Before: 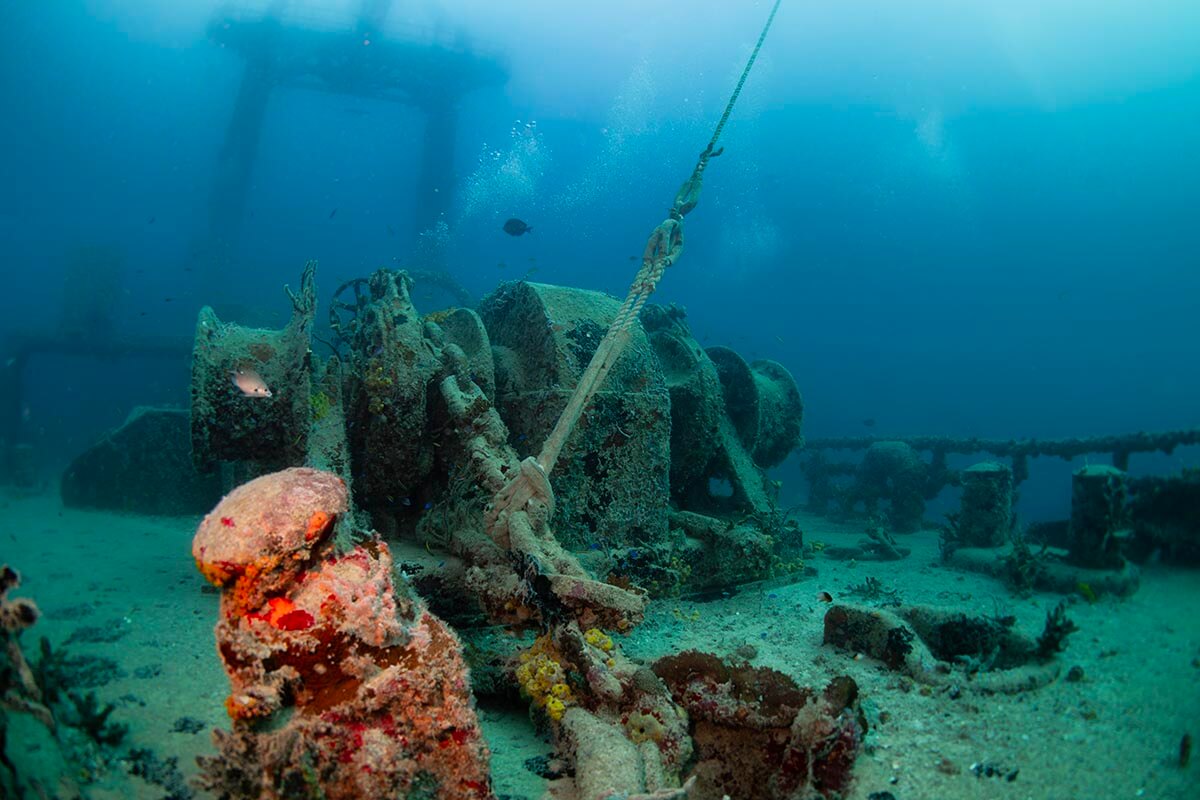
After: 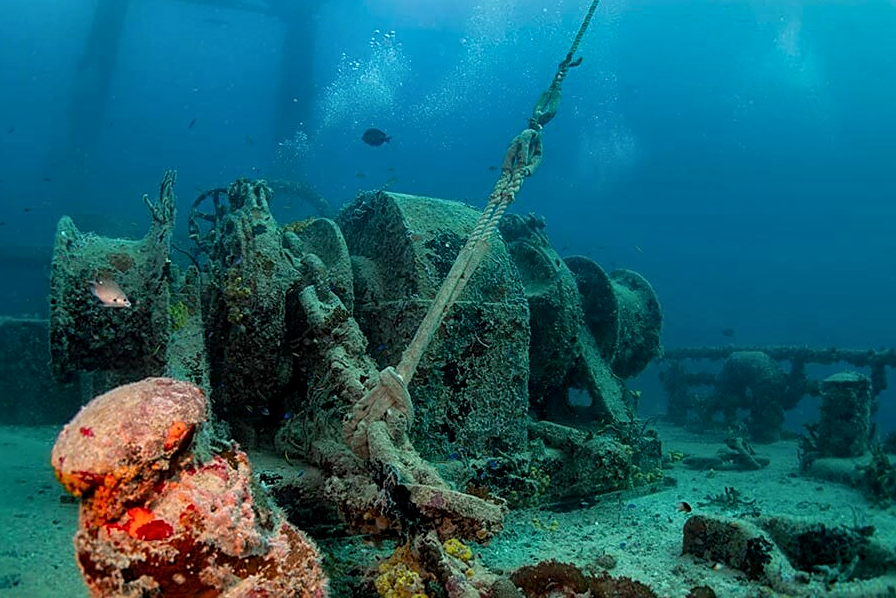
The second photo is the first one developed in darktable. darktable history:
sharpen: radius 1.967
shadows and highlights: shadows 19.13, highlights -83.41, soften with gaussian
local contrast: on, module defaults
crop and rotate: left 11.831%, top 11.346%, right 13.429%, bottom 13.899%
